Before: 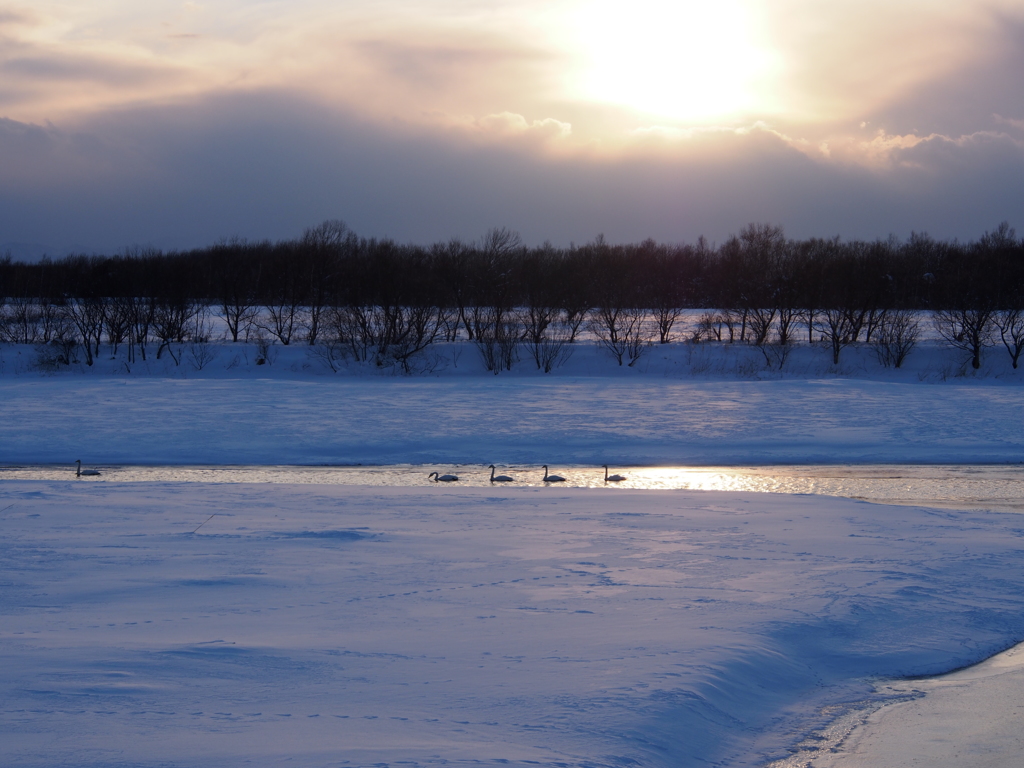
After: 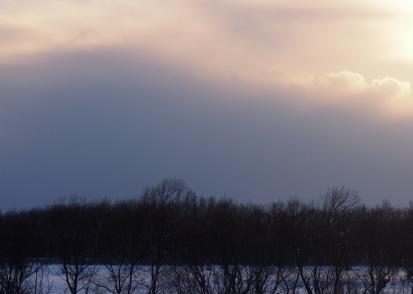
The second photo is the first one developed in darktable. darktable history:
crop: left 15.725%, top 5.462%, right 43.886%, bottom 56.168%
